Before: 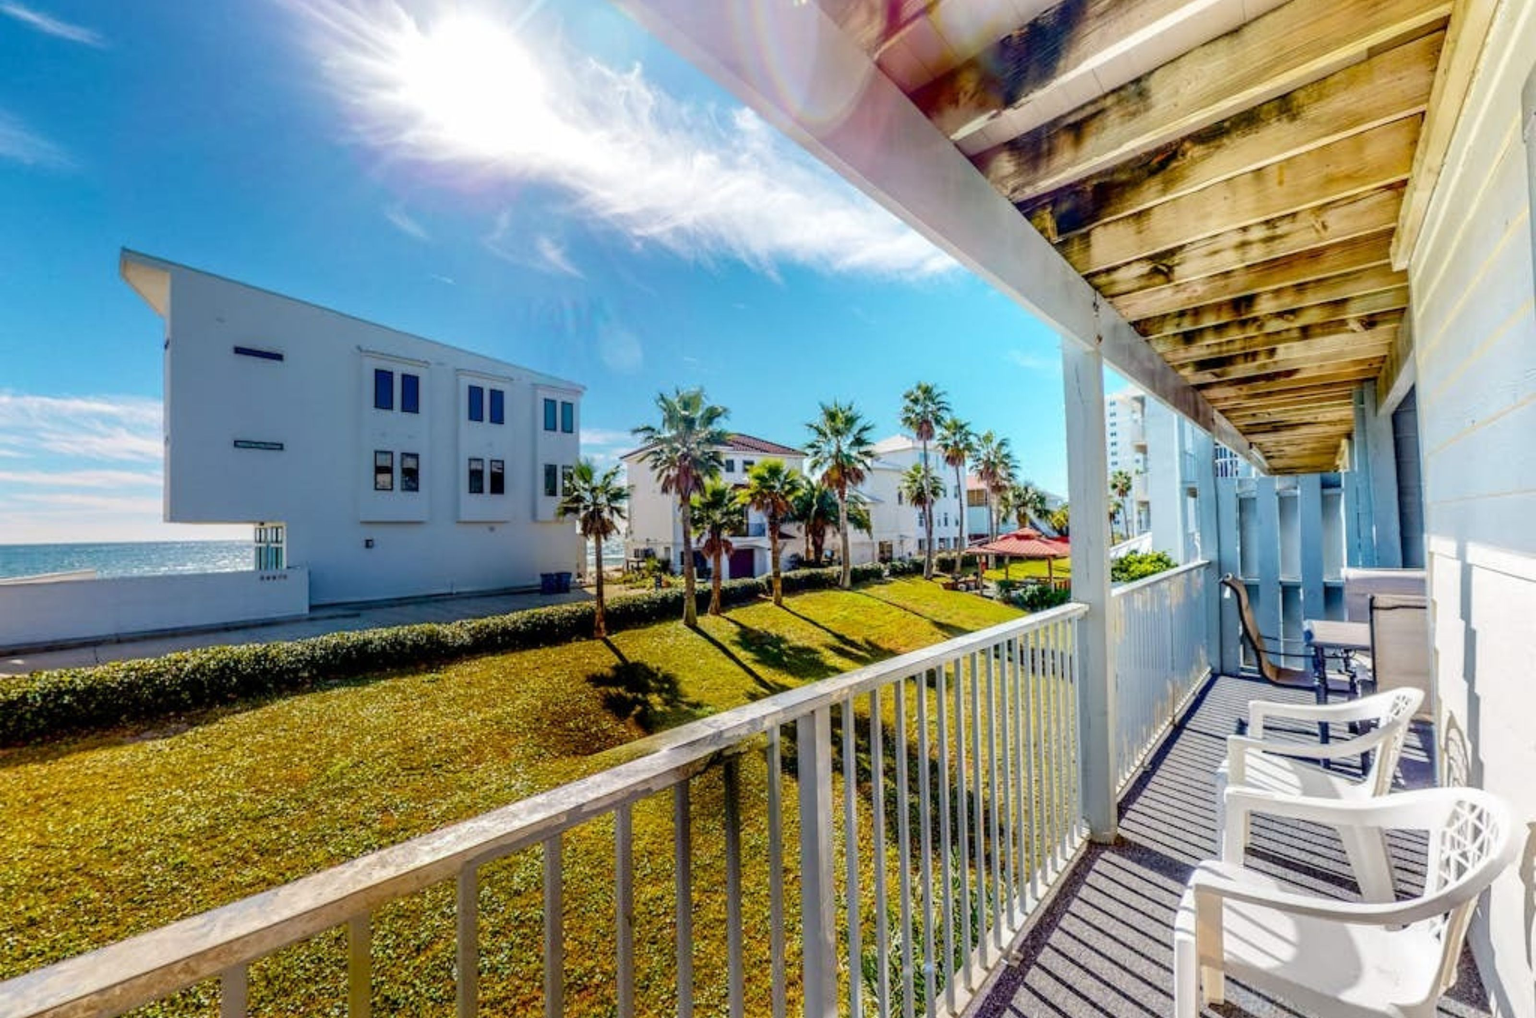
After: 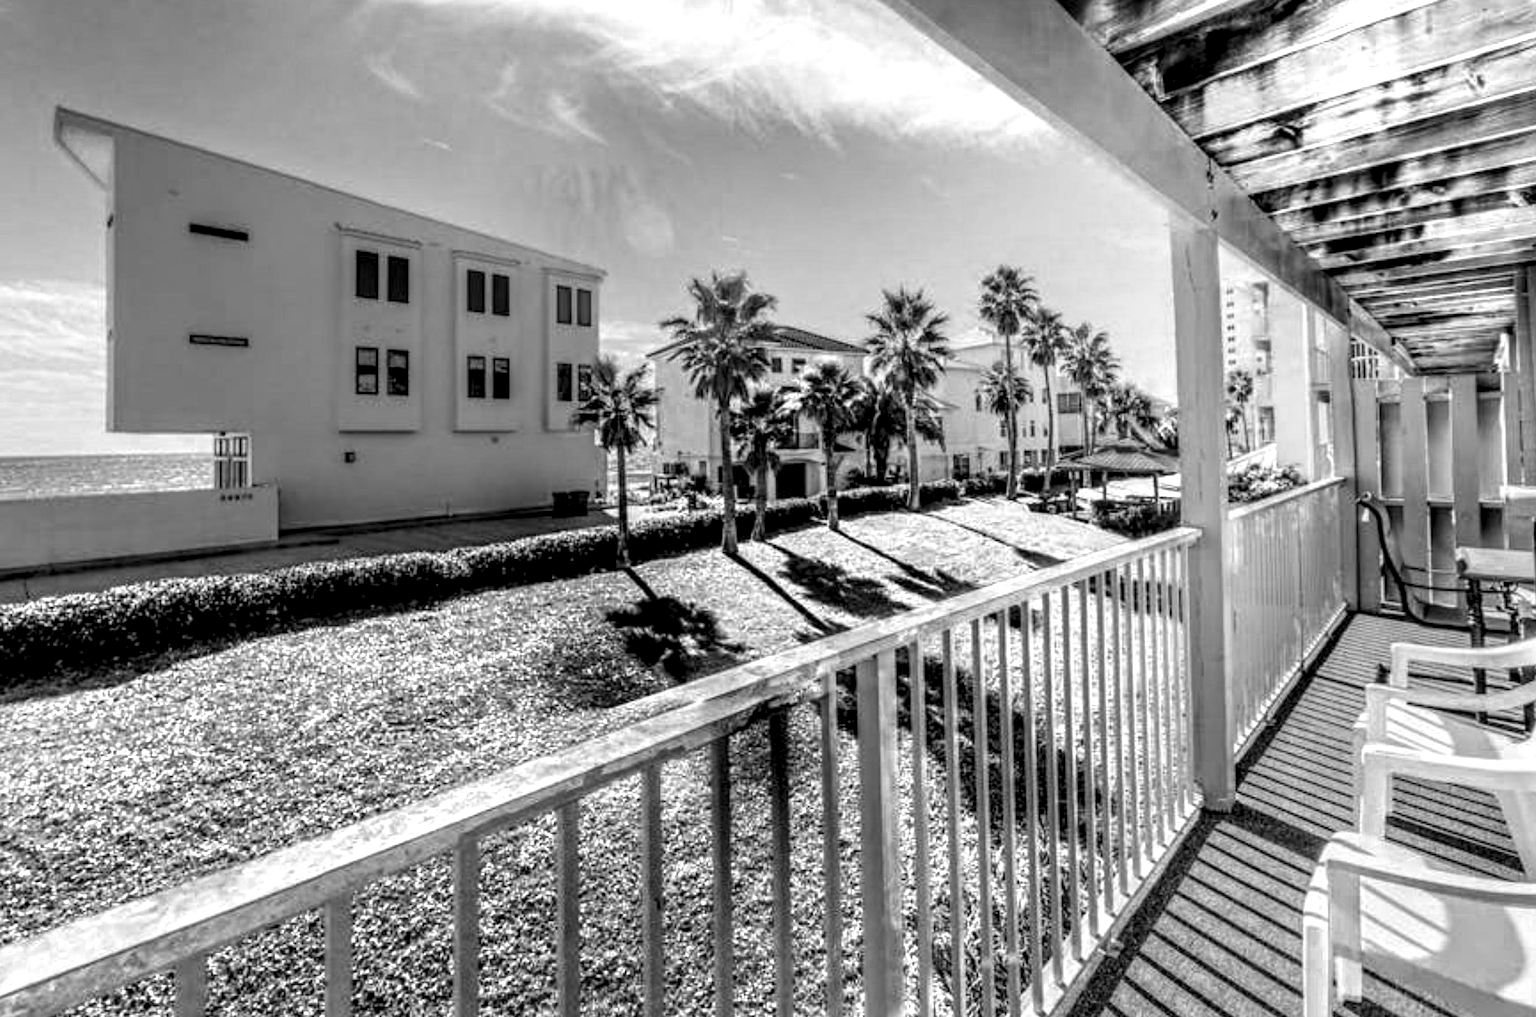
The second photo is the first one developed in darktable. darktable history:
color correction: saturation 2.15
monochrome: a 32, b 64, size 2.3
color zones: curves: ch0 [(0.004, 0.305) (0.261, 0.623) (0.389, 0.399) (0.708, 0.571) (0.947, 0.34)]; ch1 [(0.025, 0.645) (0.229, 0.584) (0.326, 0.551) (0.484, 0.262) (0.757, 0.643)]
local contrast: detail 150%
crop and rotate: left 4.842%, top 15.51%, right 10.668%
contrast brightness saturation: contrast -0.02, brightness -0.01, saturation 0.03
